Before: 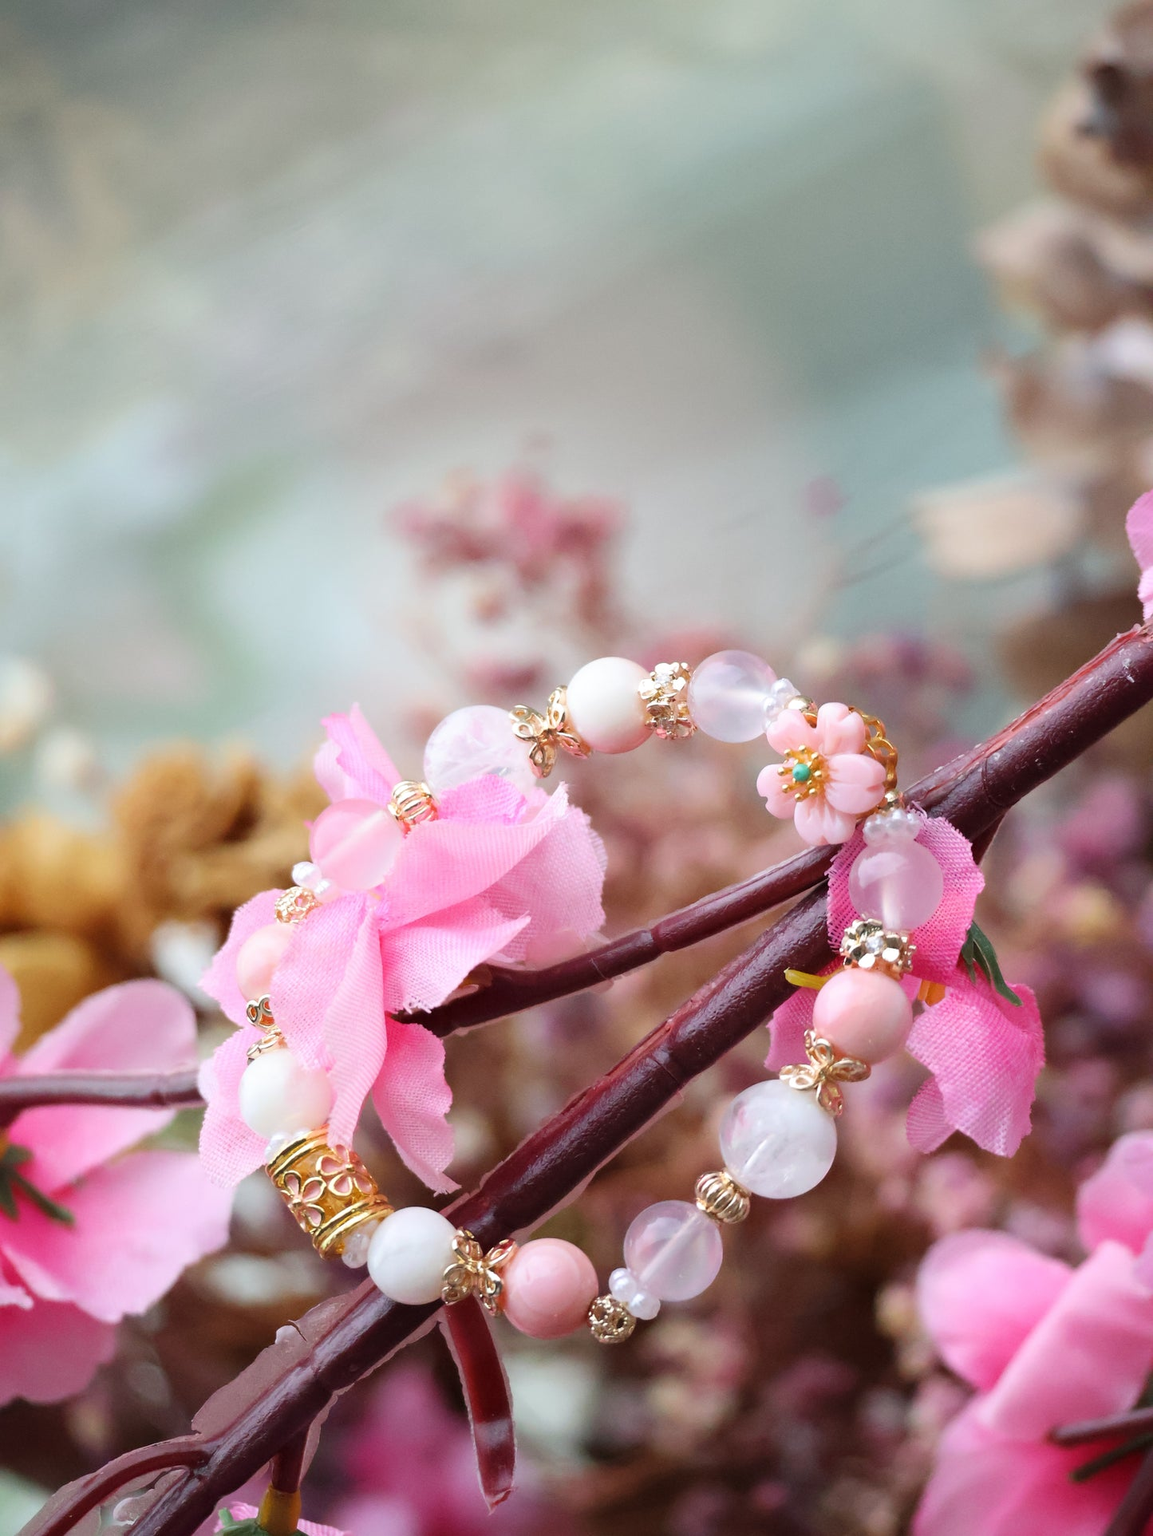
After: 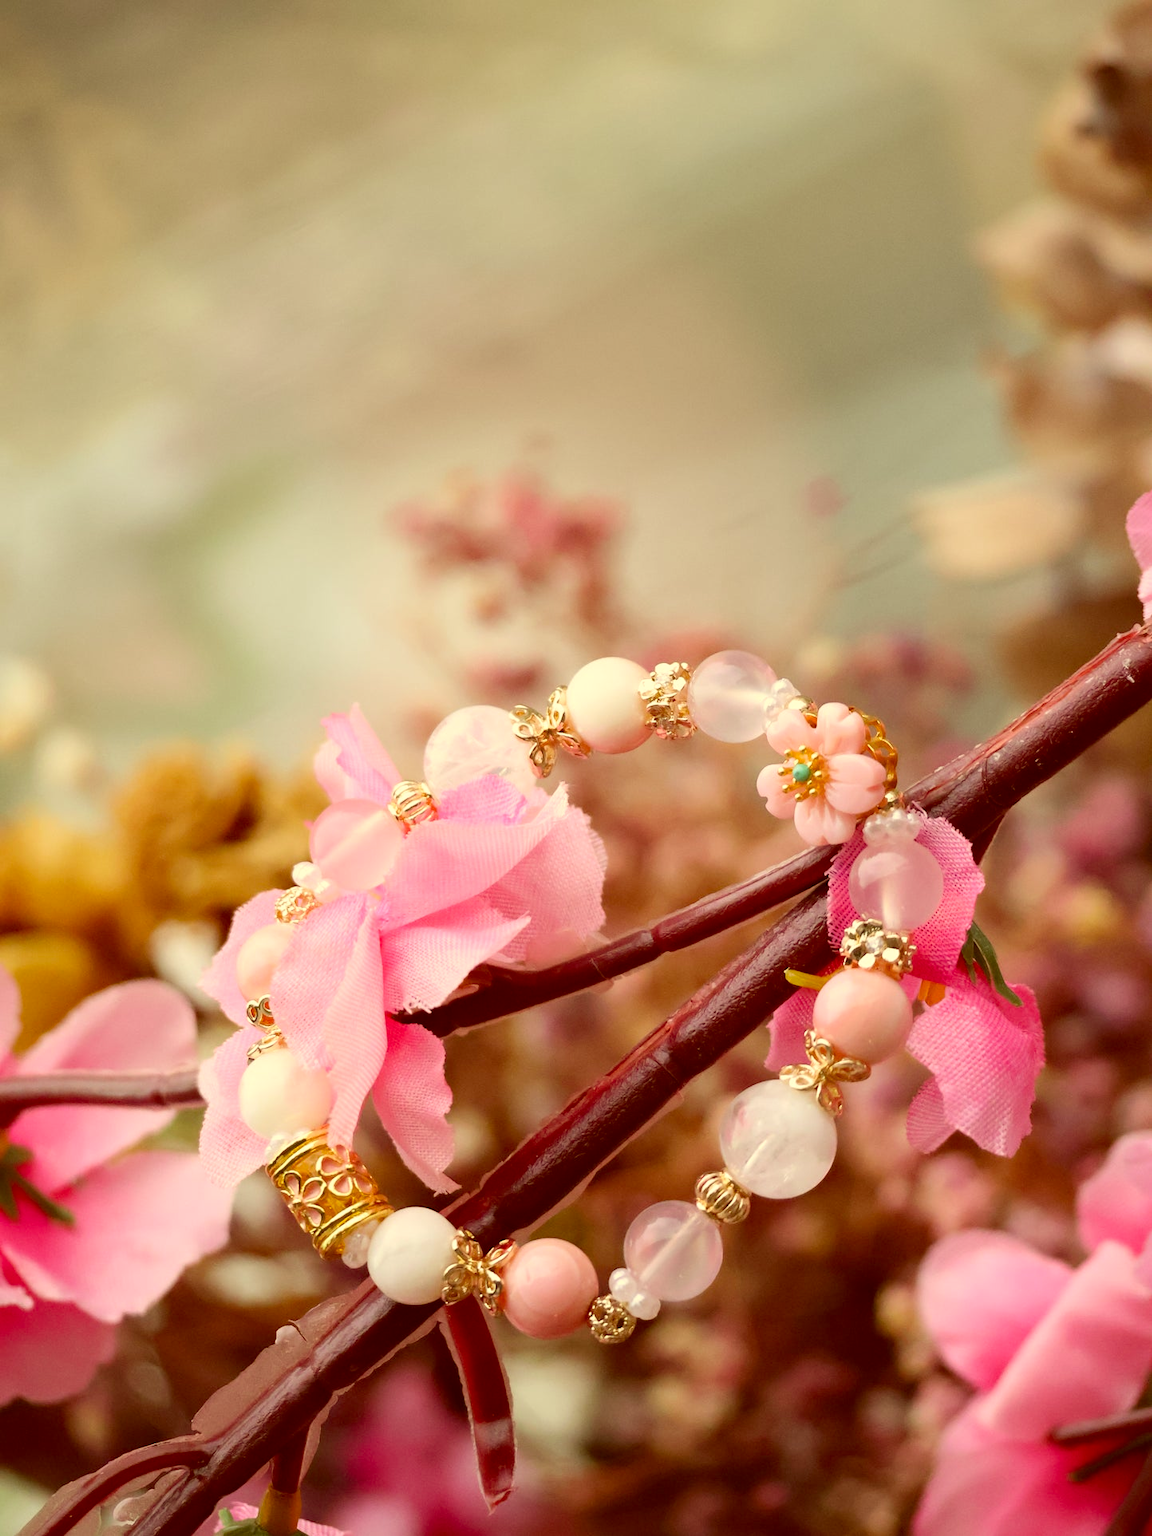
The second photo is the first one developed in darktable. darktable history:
color correction: highlights a* 1.05, highlights b* 24.3, shadows a* 16.32, shadows b* 24.92
